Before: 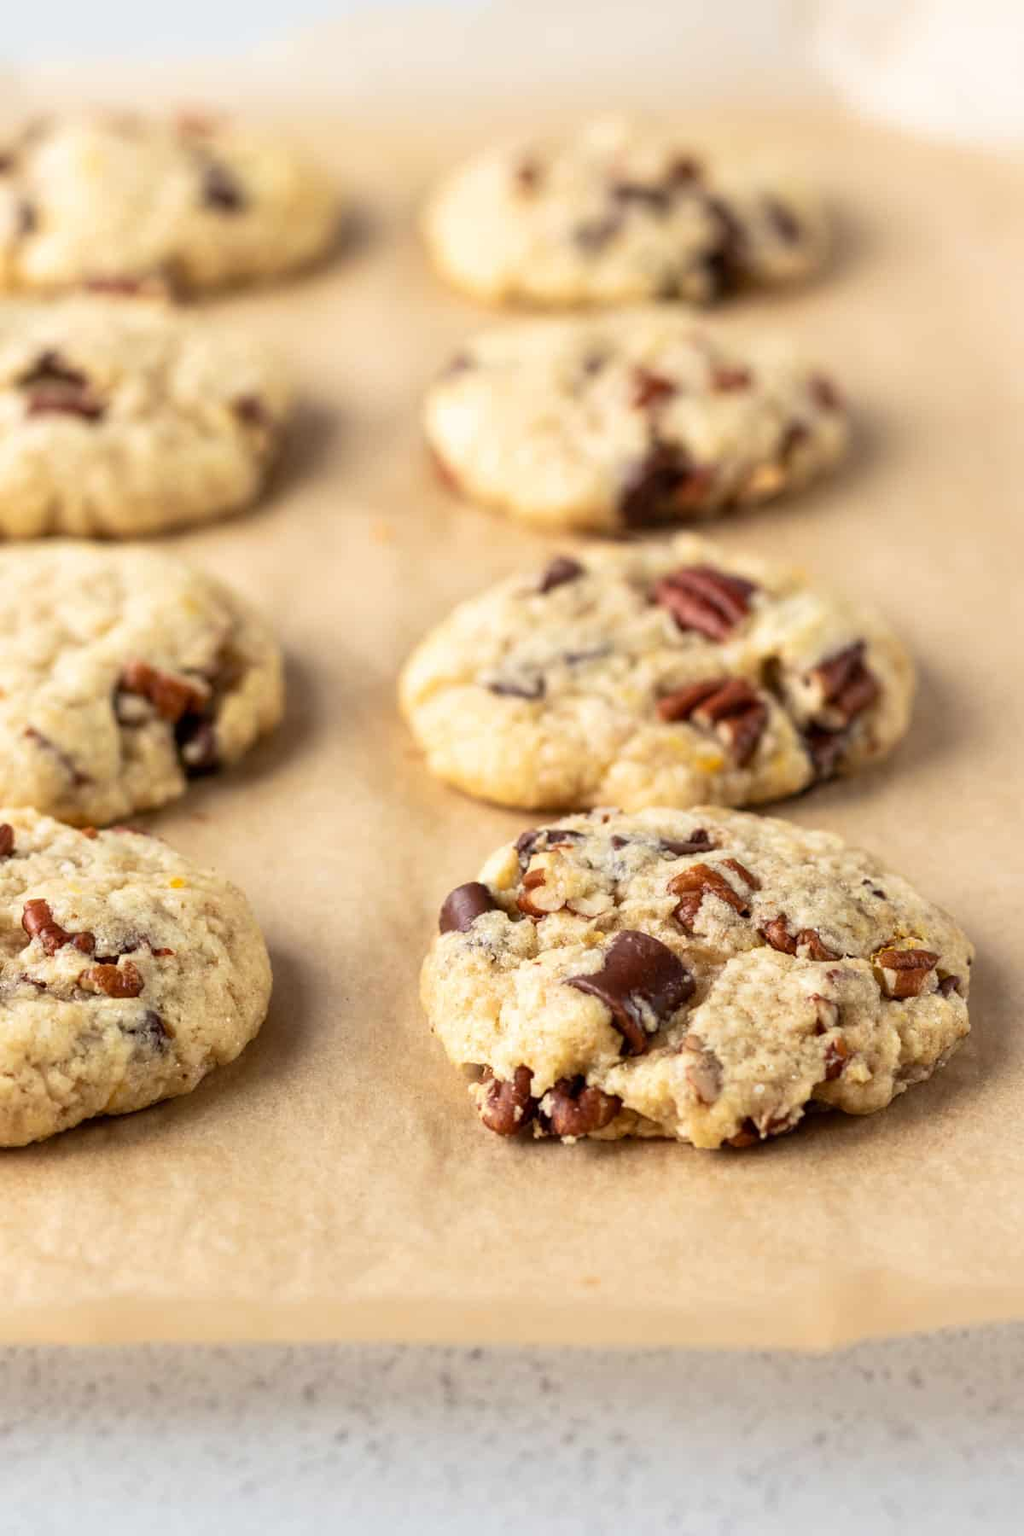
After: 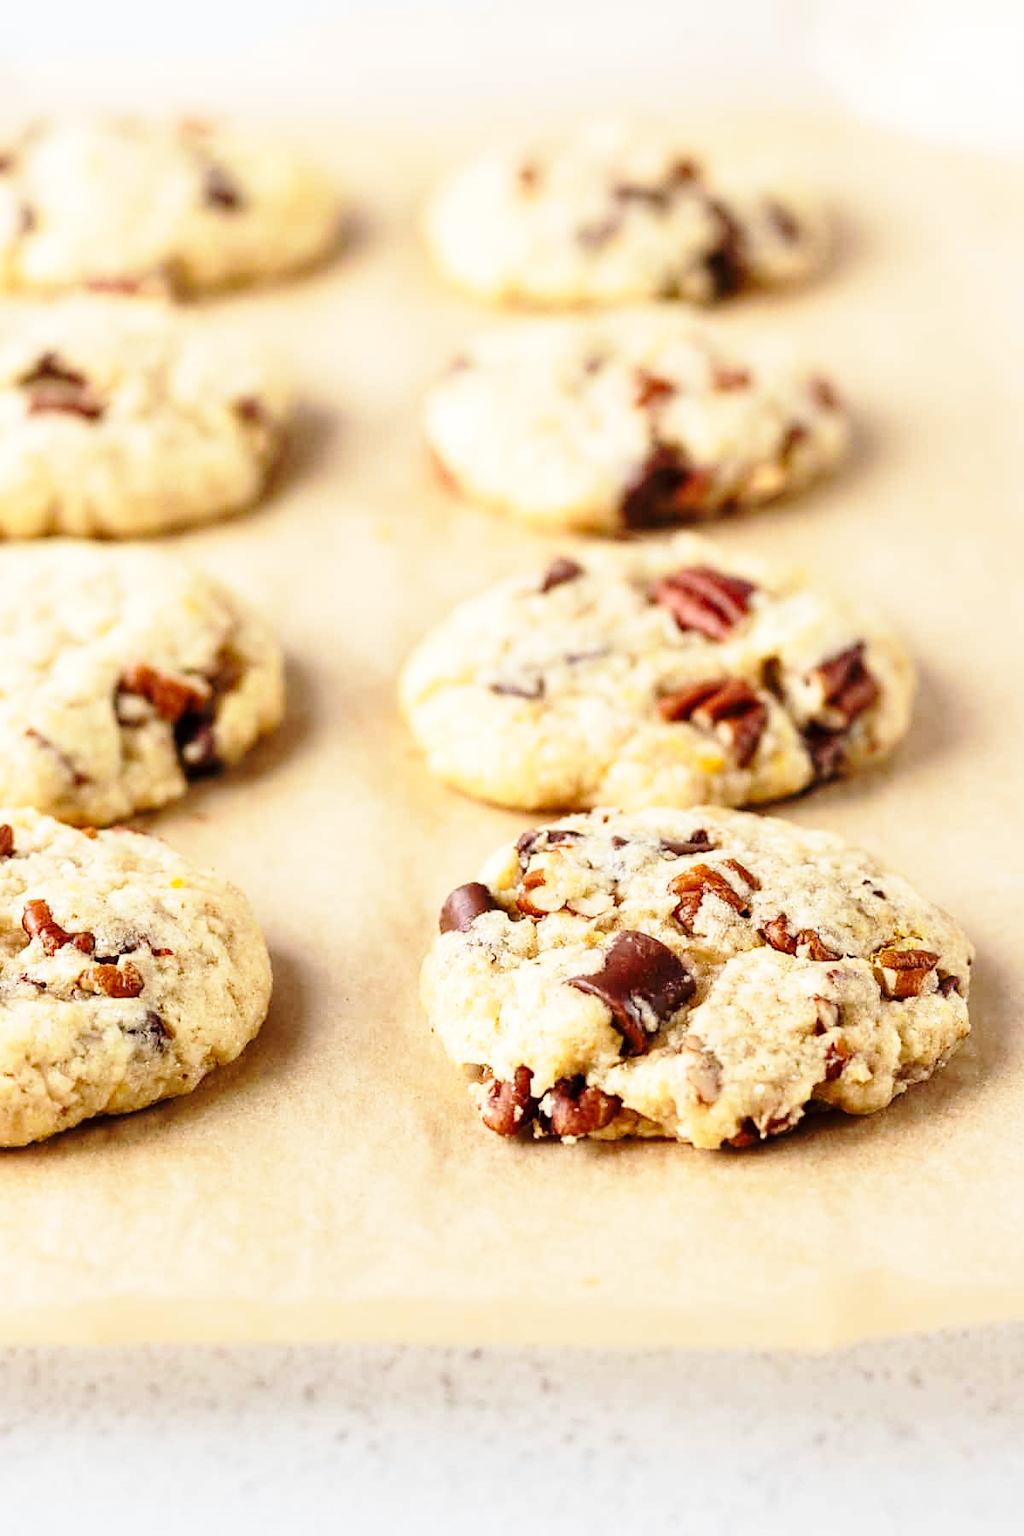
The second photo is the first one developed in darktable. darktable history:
sharpen: radius 1.847, amount 0.39, threshold 1.245
base curve: curves: ch0 [(0, 0) (0.028, 0.03) (0.121, 0.232) (0.46, 0.748) (0.859, 0.968) (1, 1)], preserve colors none
tone equalizer: edges refinement/feathering 500, mask exposure compensation -1.57 EV, preserve details guided filter
